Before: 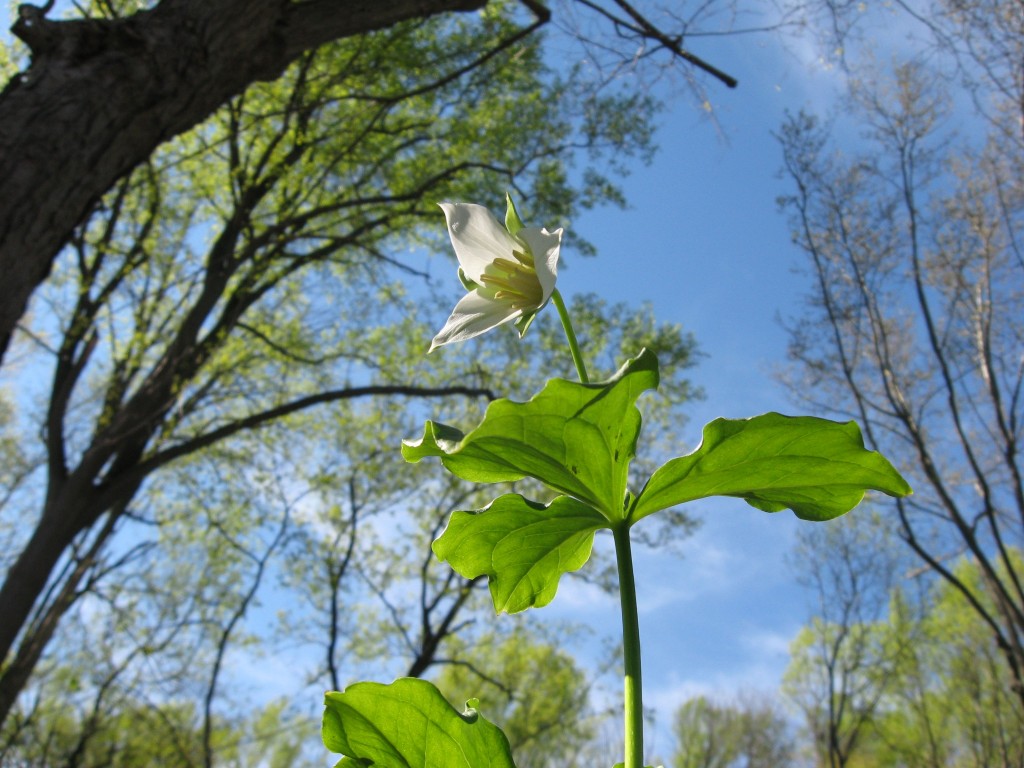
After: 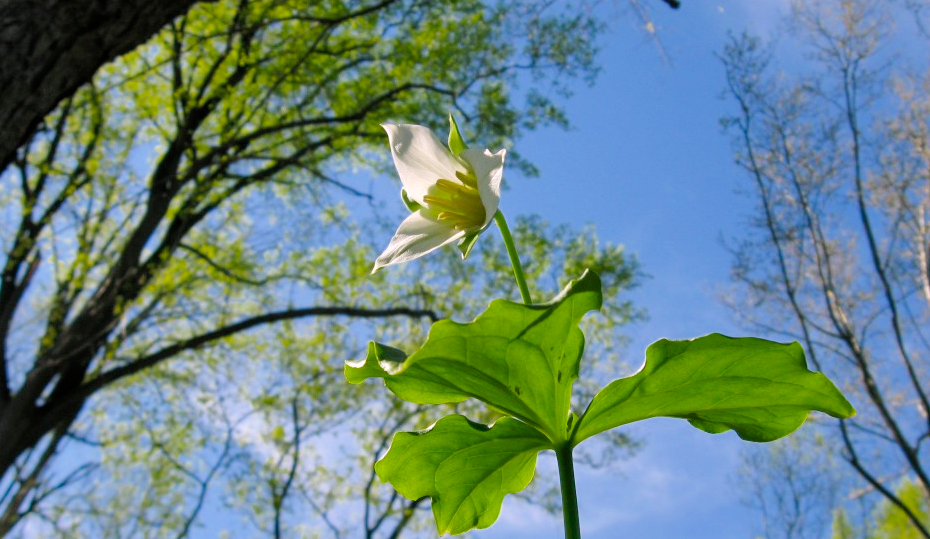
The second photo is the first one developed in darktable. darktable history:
white balance: emerald 1
shadows and highlights: on, module defaults
color balance rgb: shadows lift › chroma 2%, shadows lift › hue 217.2°, power › chroma 0.25%, power › hue 60°, highlights gain › chroma 1.5%, highlights gain › hue 309.6°, global offset › luminance -0.25%, perceptual saturation grading › global saturation 15%, global vibrance 15%
levels: mode automatic
color zones: curves: ch0 [(0, 0.465) (0.092, 0.596) (0.289, 0.464) (0.429, 0.453) (0.571, 0.464) (0.714, 0.455) (0.857, 0.462) (1, 0.465)]
crop: left 5.596%, top 10.314%, right 3.534%, bottom 19.395%
filmic rgb: black relative exposure -7.65 EV, white relative exposure 4.56 EV, hardness 3.61
